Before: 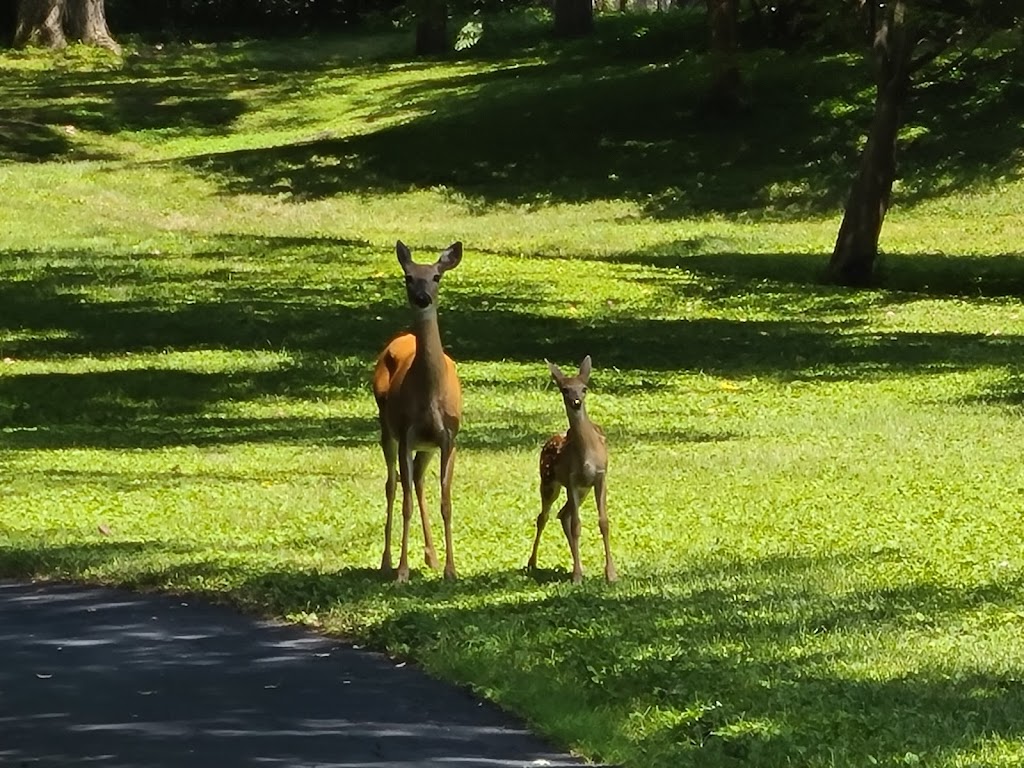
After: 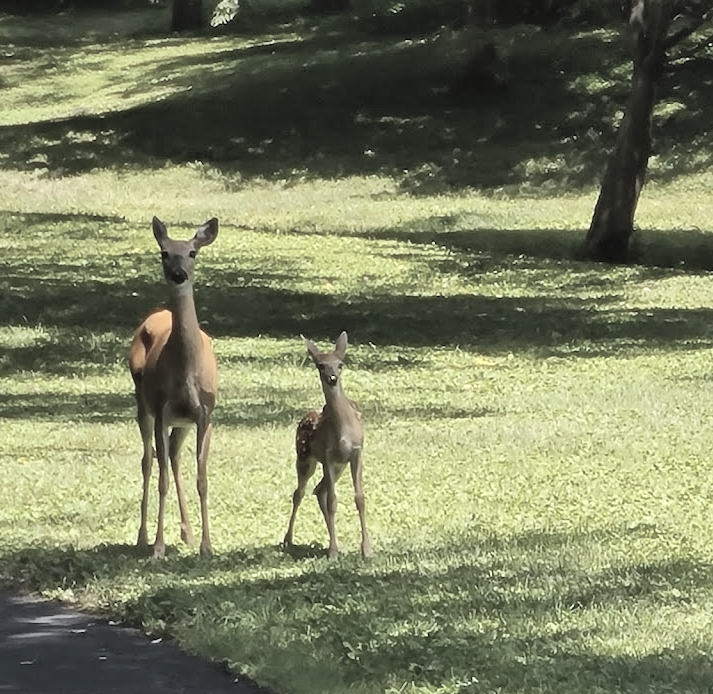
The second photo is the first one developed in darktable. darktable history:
crop and rotate: left 23.846%, top 3.128%, right 6.463%, bottom 6.449%
local contrast: mode bilateral grid, contrast 19, coarseness 50, detail 130%, midtone range 0.2
contrast brightness saturation: brightness 0.18, saturation -0.516
